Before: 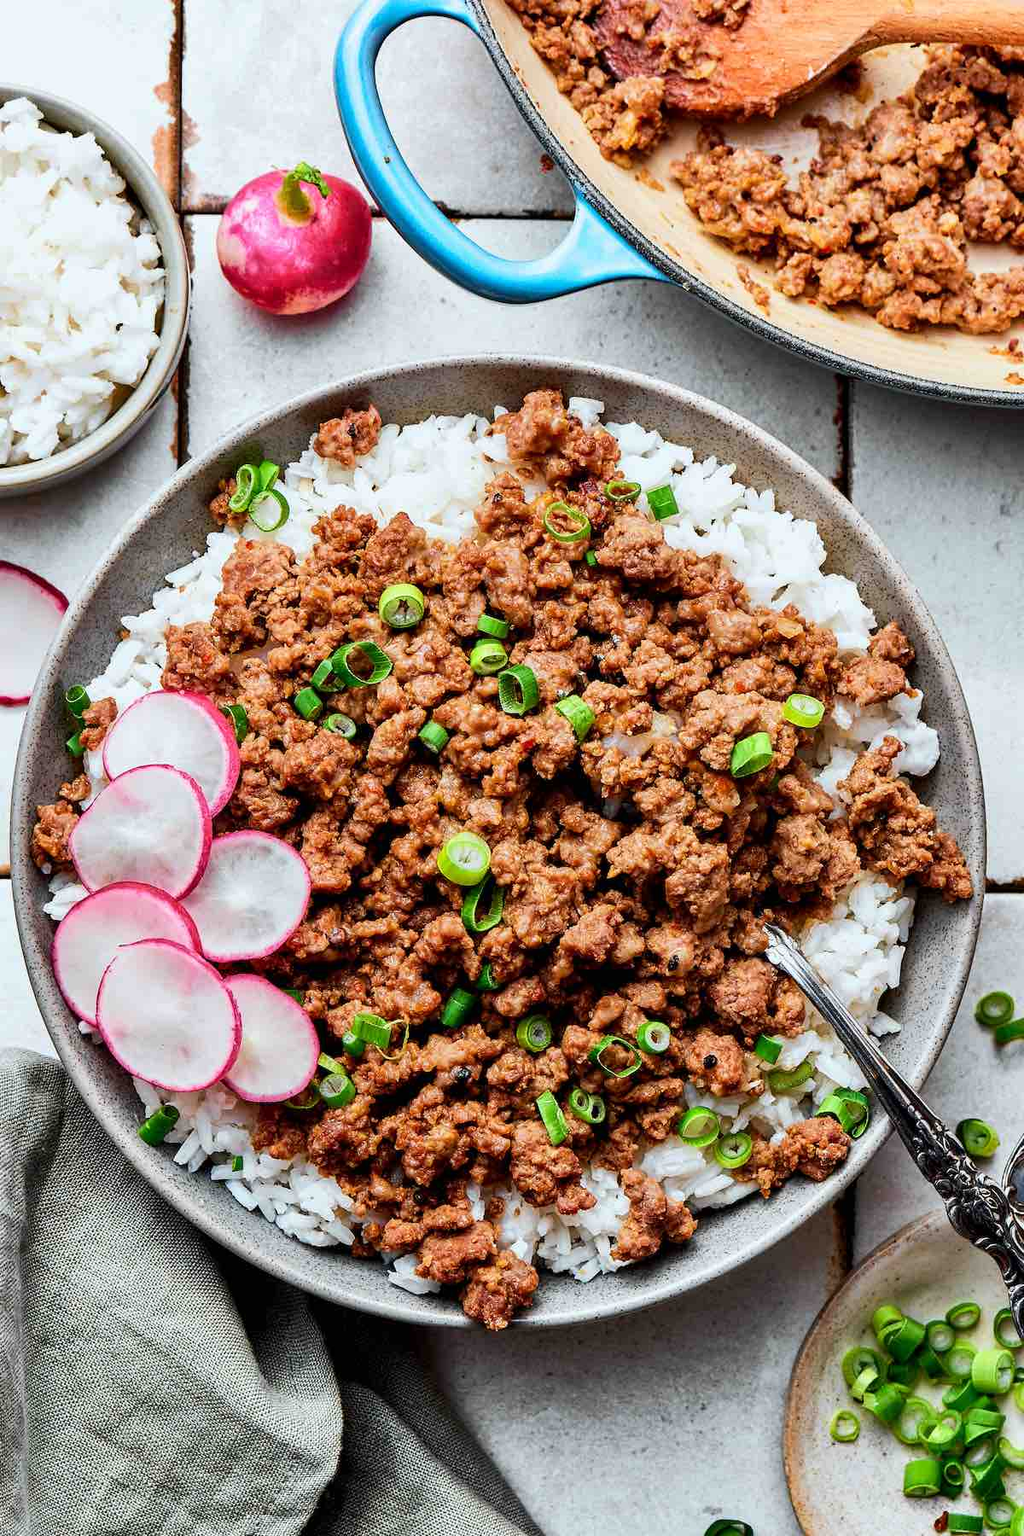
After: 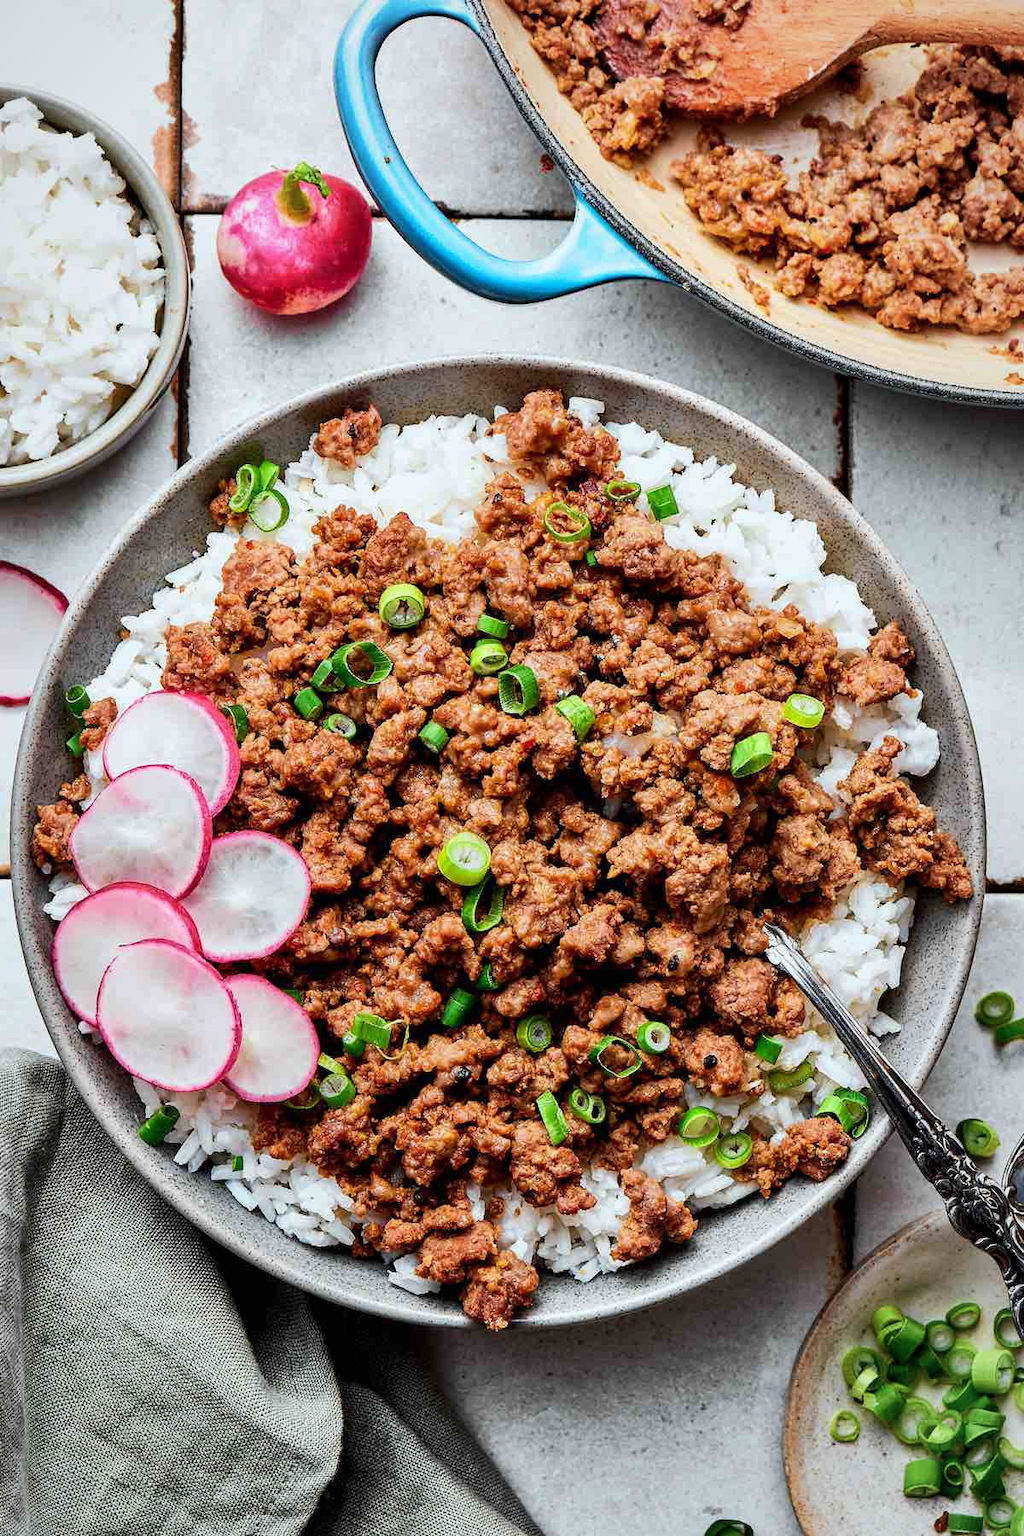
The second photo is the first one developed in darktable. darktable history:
vignetting: fall-off start 72.03%, fall-off radius 107.4%, brightness -0.408, saturation -0.311, width/height ratio 0.736
